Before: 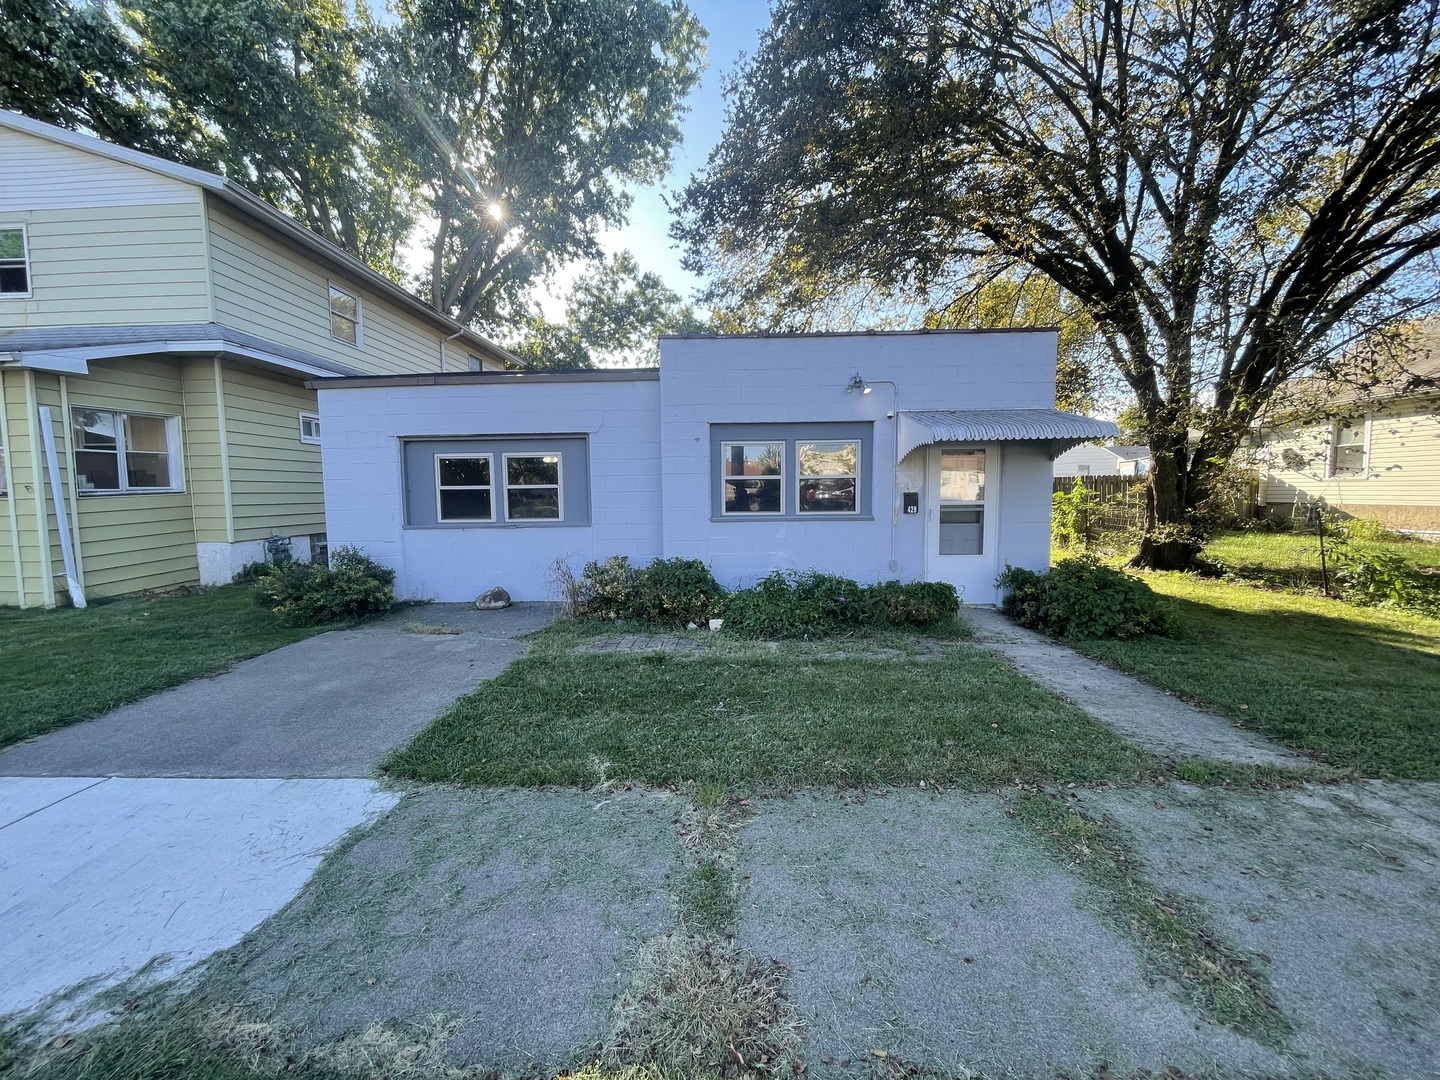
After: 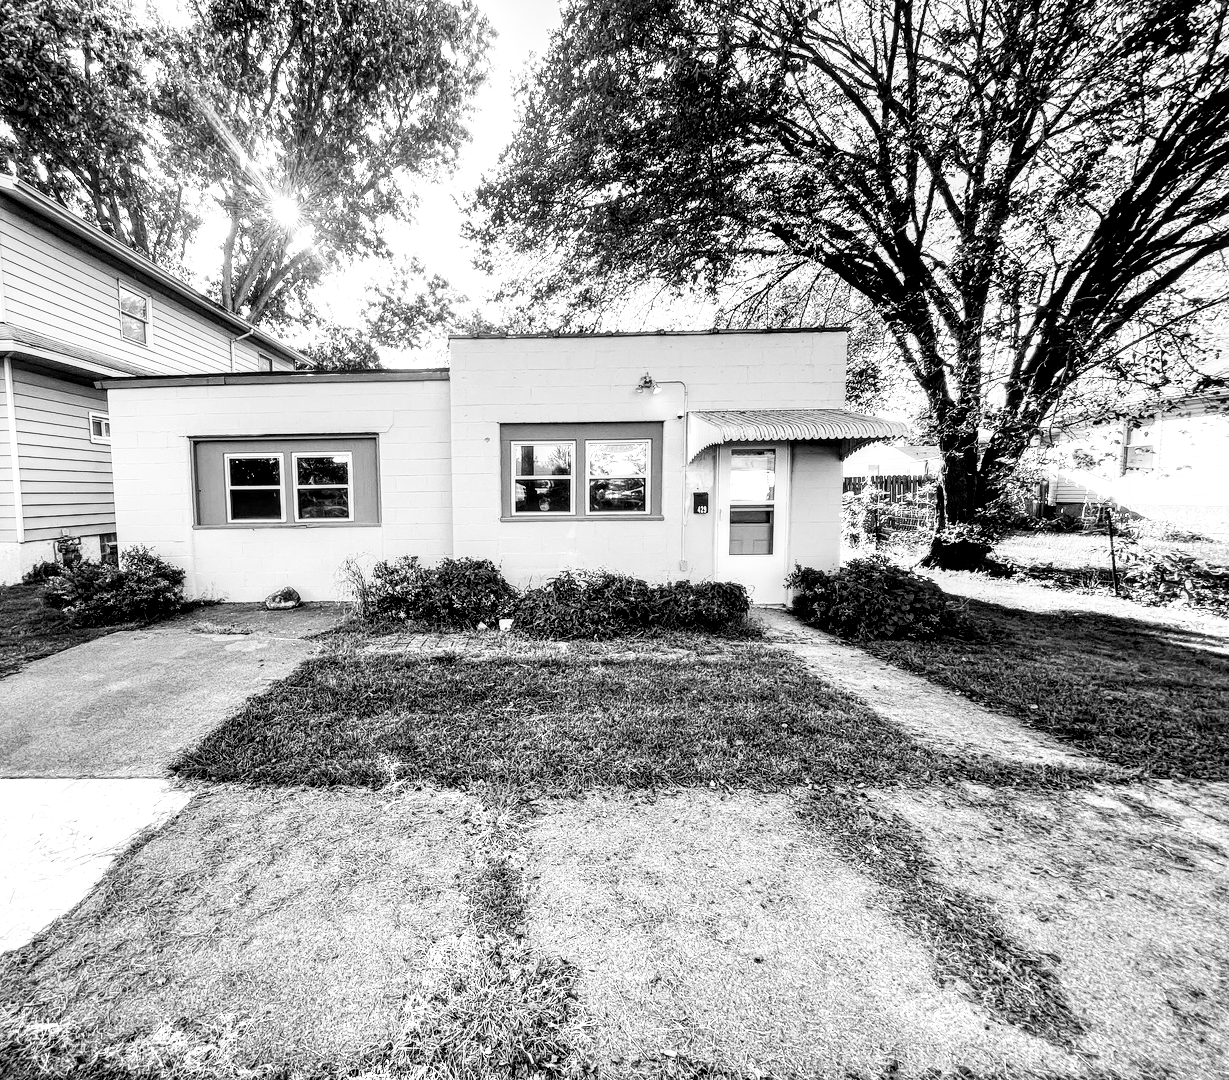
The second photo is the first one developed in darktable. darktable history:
crop and rotate: left 14.584%
rgb curve: curves: ch0 [(0, 0) (0.21, 0.15) (0.24, 0.21) (0.5, 0.75) (0.75, 0.96) (0.89, 0.99) (1, 1)]; ch1 [(0, 0.02) (0.21, 0.13) (0.25, 0.2) (0.5, 0.67) (0.75, 0.9) (0.89, 0.97) (1, 1)]; ch2 [(0, 0.02) (0.21, 0.13) (0.25, 0.2) (0.5, 0.67) (0.75, 0.9) (0.89, 0.97) (1, 1)], compensate middle gray true
contrast brightness saturation: saturation -1
local contrast: highlights 60%, shadows 60%, detail 160%
